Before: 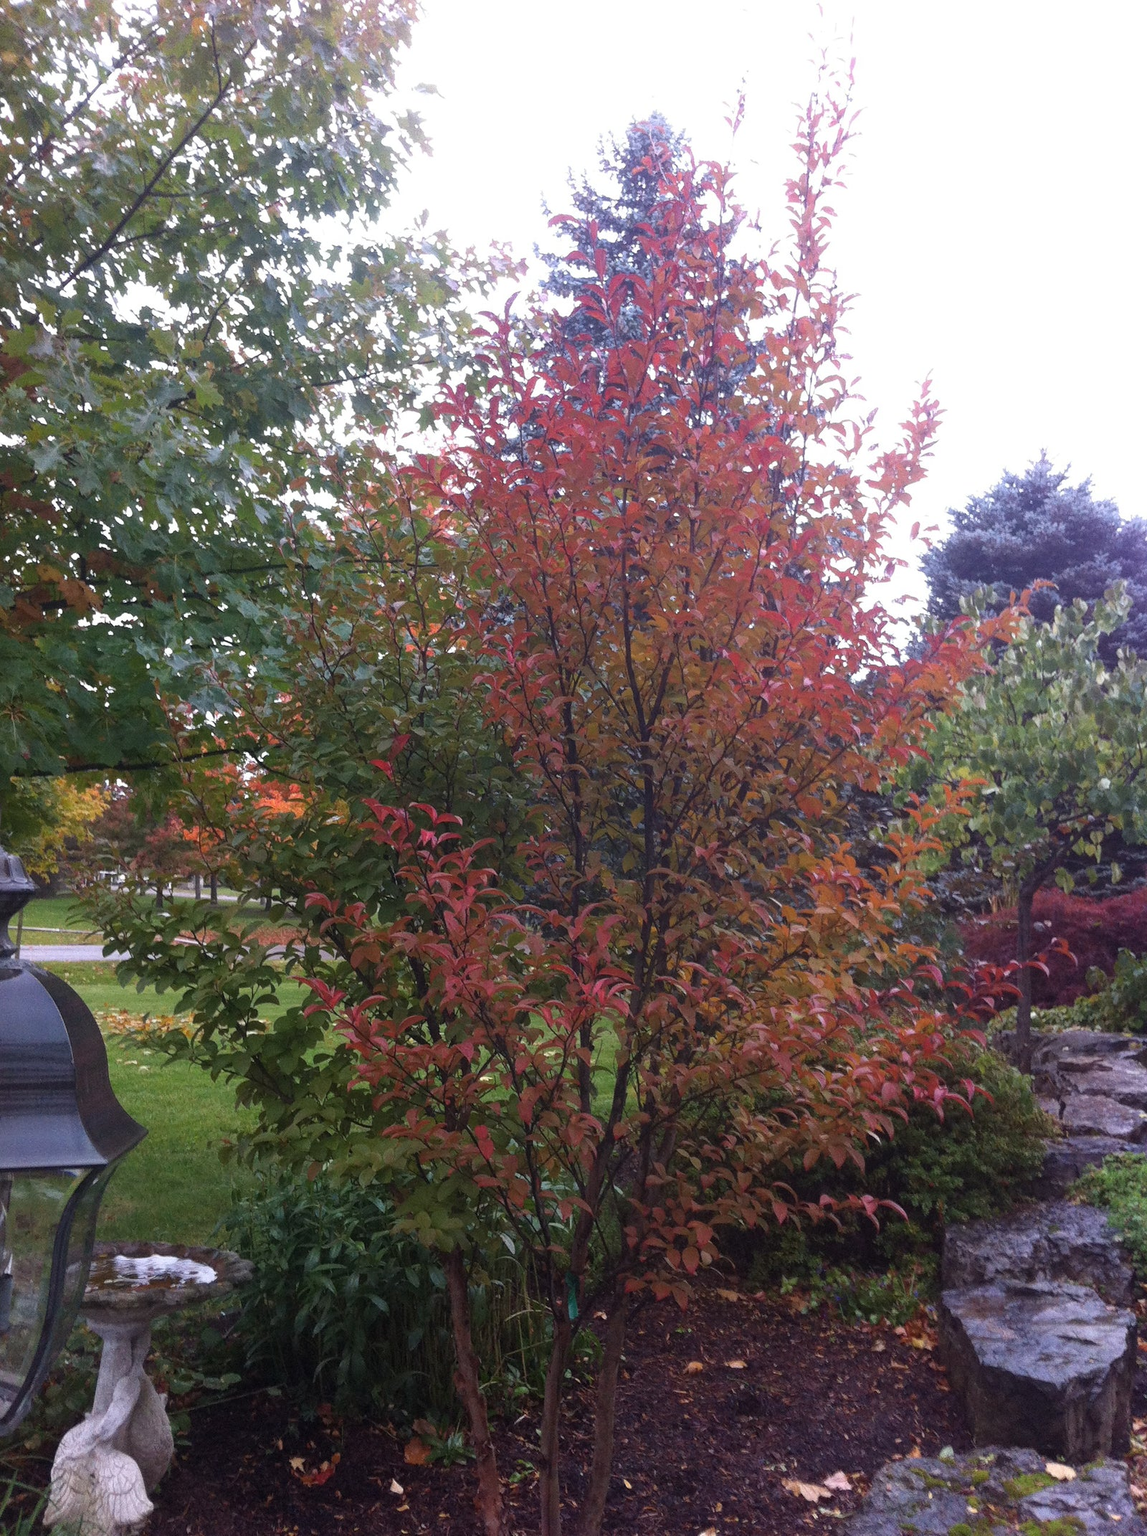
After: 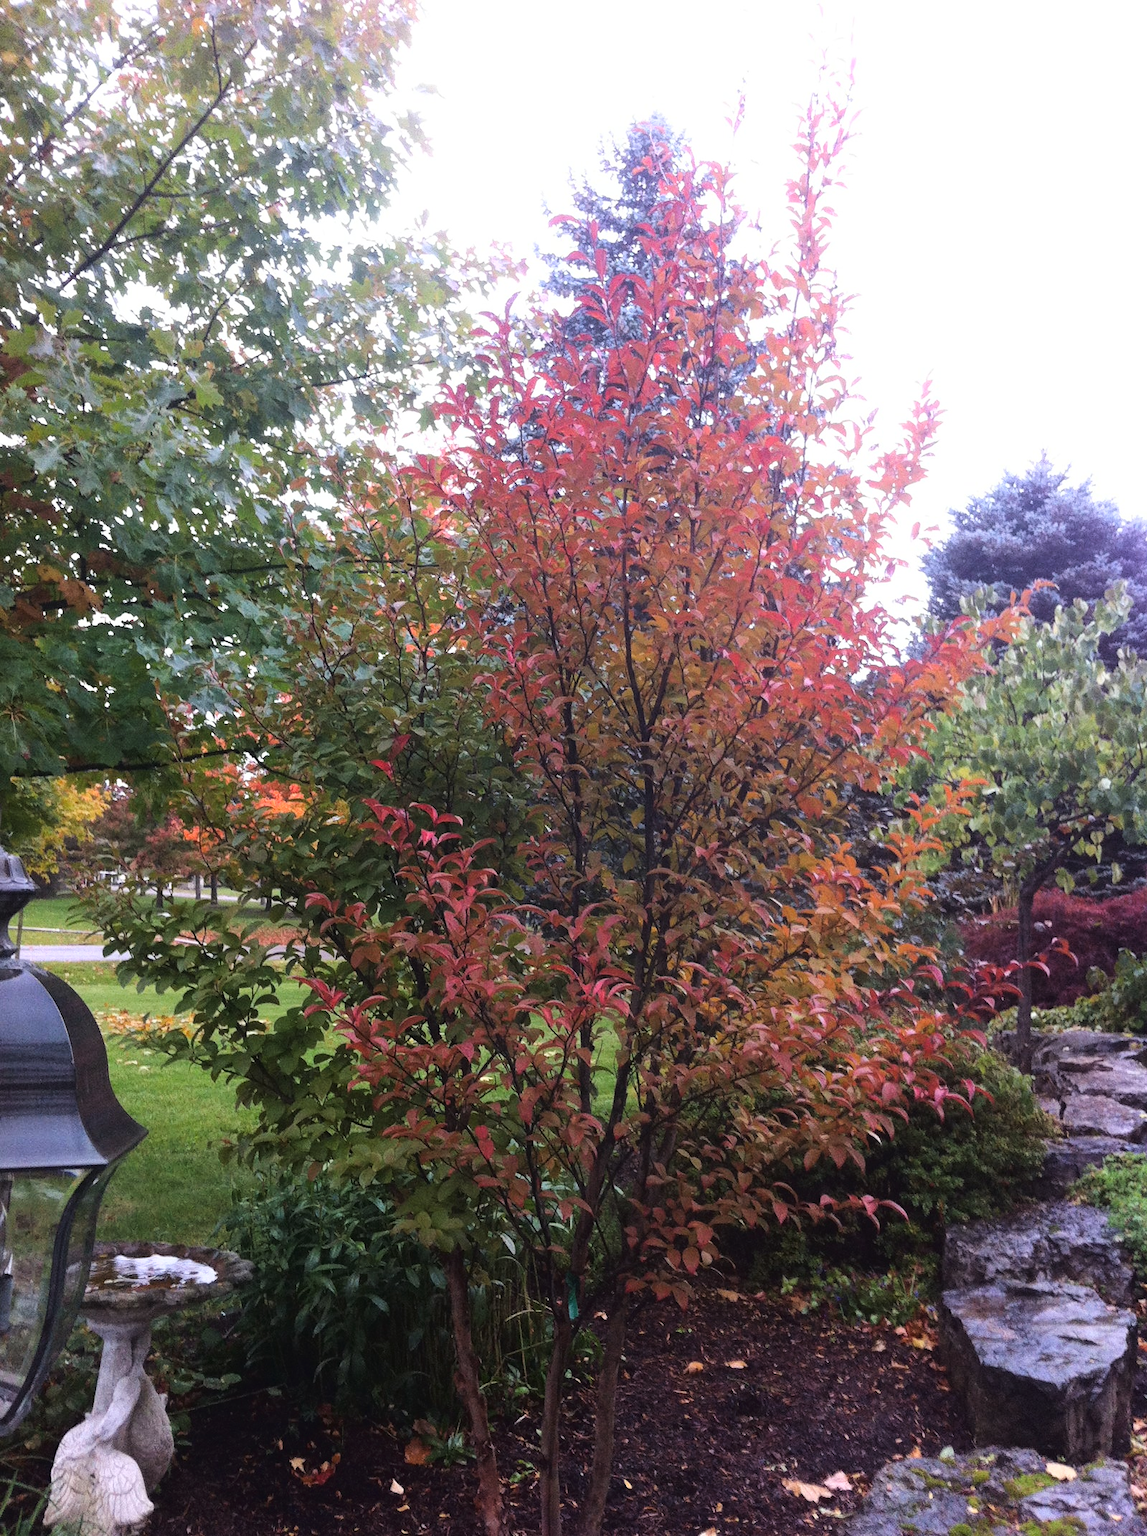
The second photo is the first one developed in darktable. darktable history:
tone curve: curves: ch0 [(0, 0.023) (0.087, 0.065) (0.184, 0.168) (0.45, 0.54) (0.57, 0.683) (0.722, 0.825) (0.877, 0.948) (1, 1)]; ch1 [(0, 0) (0.388, 0.369) (0.447, 0.447) (0.505, 0.5) (0.534, 0.528) (0.573, 0.583) (0.663, 0.68) (1, 1)]; ch2 [(0, 0) (0.314, 0.223) (0.427, 0.405) (0.492, 0.505) (0.531, 0.55) (0.589, 0.599) (1, 1)], color space Lab, linked channels, preserve colors none
